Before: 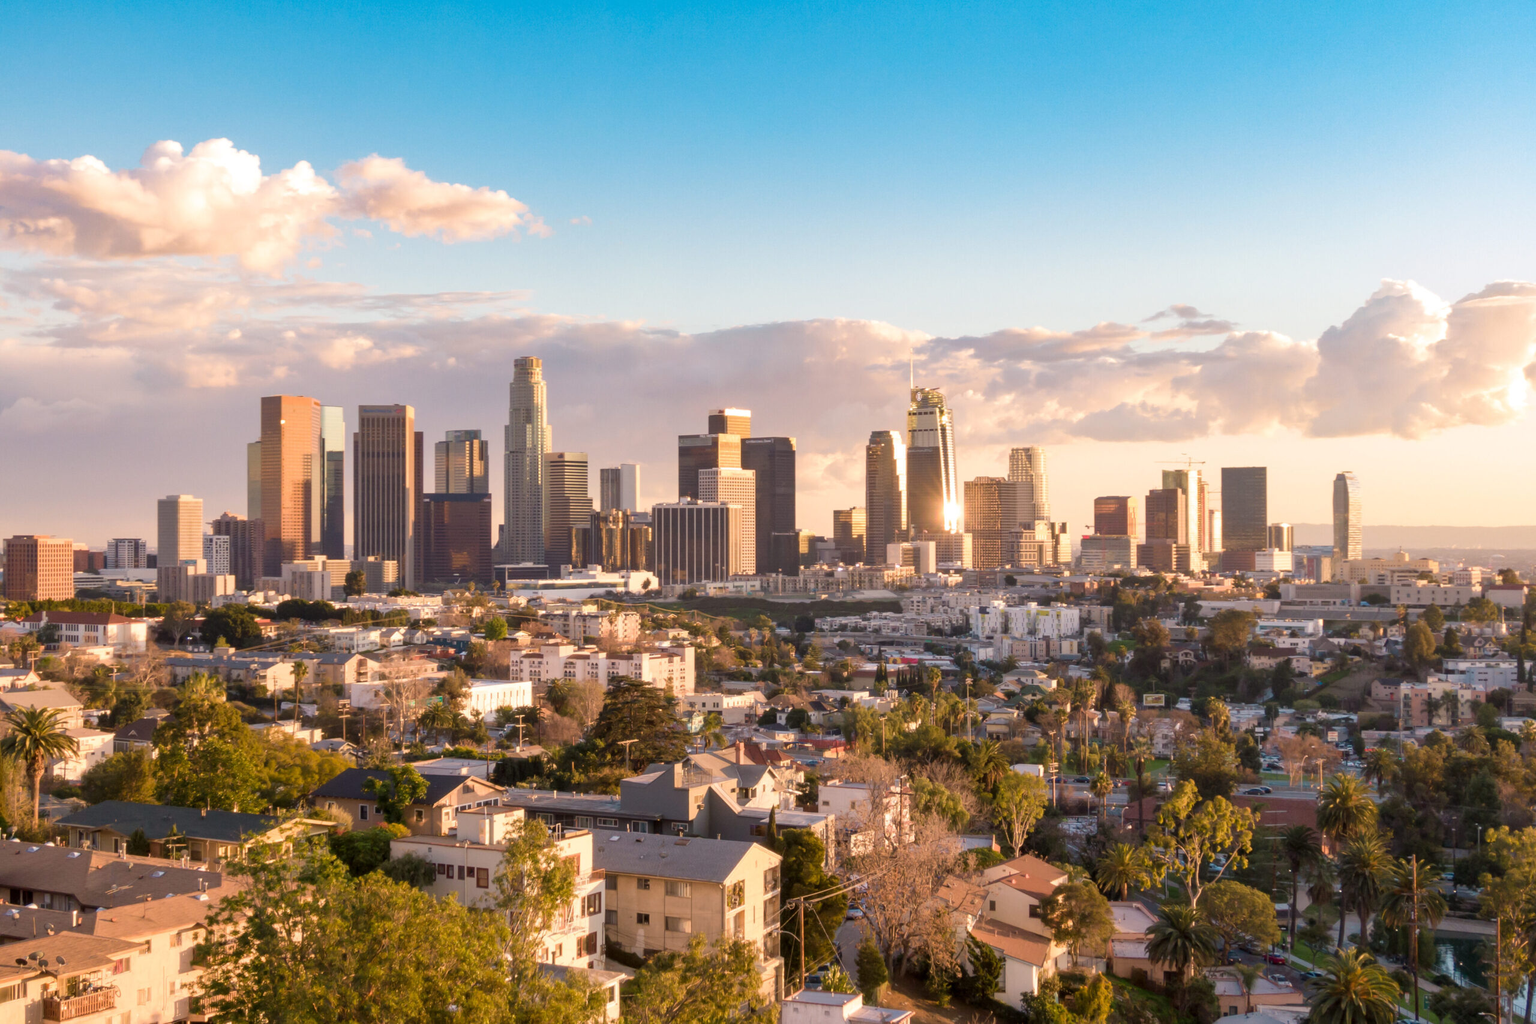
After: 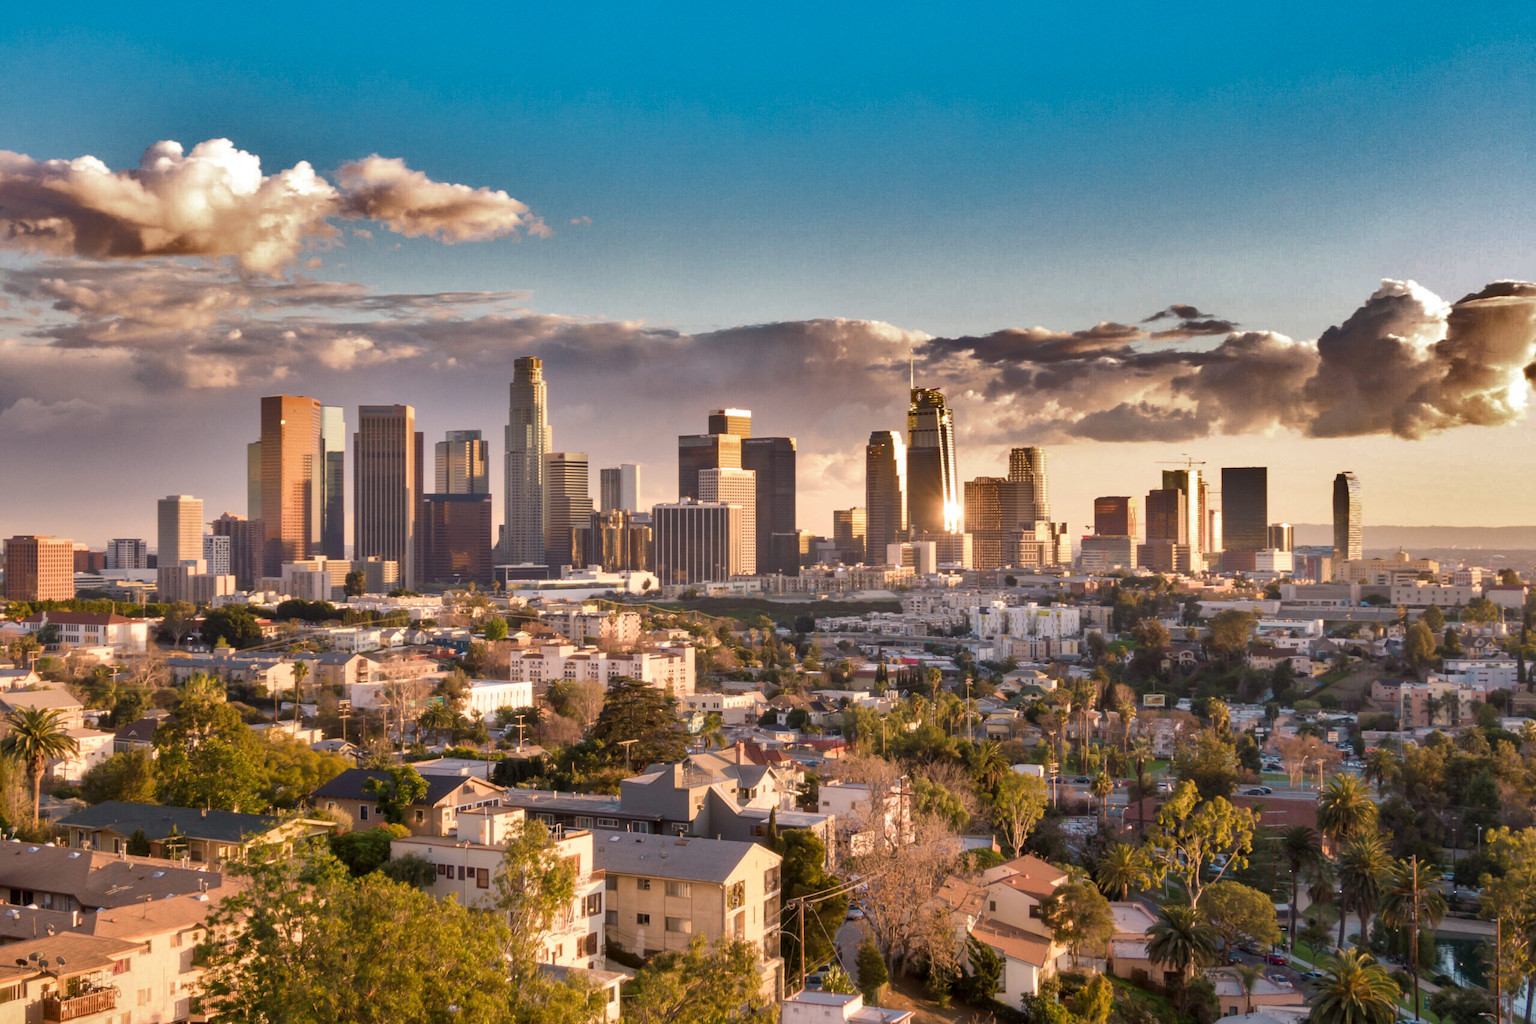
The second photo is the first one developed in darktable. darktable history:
shadows and highlights: shadows 20.81, highlights -82.99, soften with gaussian
